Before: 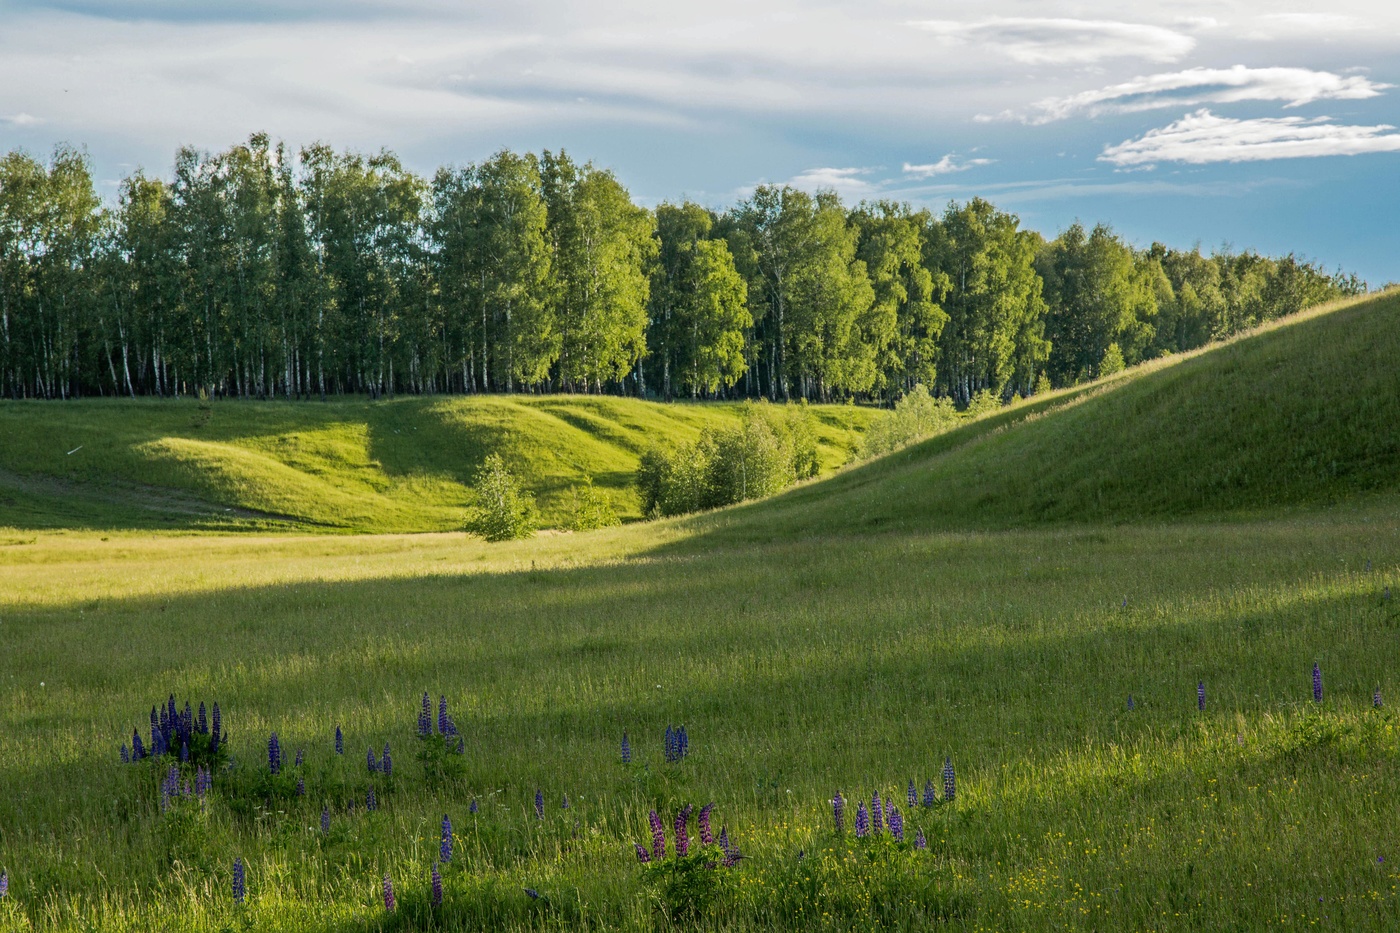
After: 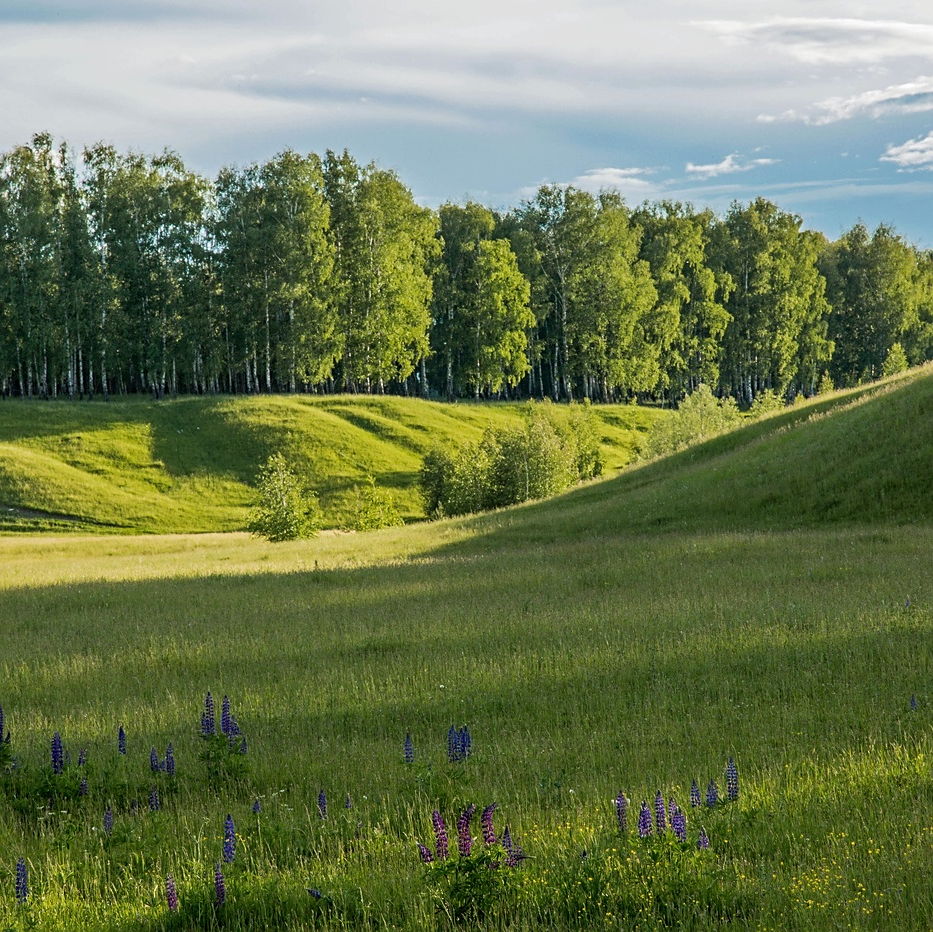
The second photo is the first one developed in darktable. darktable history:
sharpen: radius 1.864, amount 0.398, threshold 1.271
crop and rotate: left 15.546%, right 17.787%
